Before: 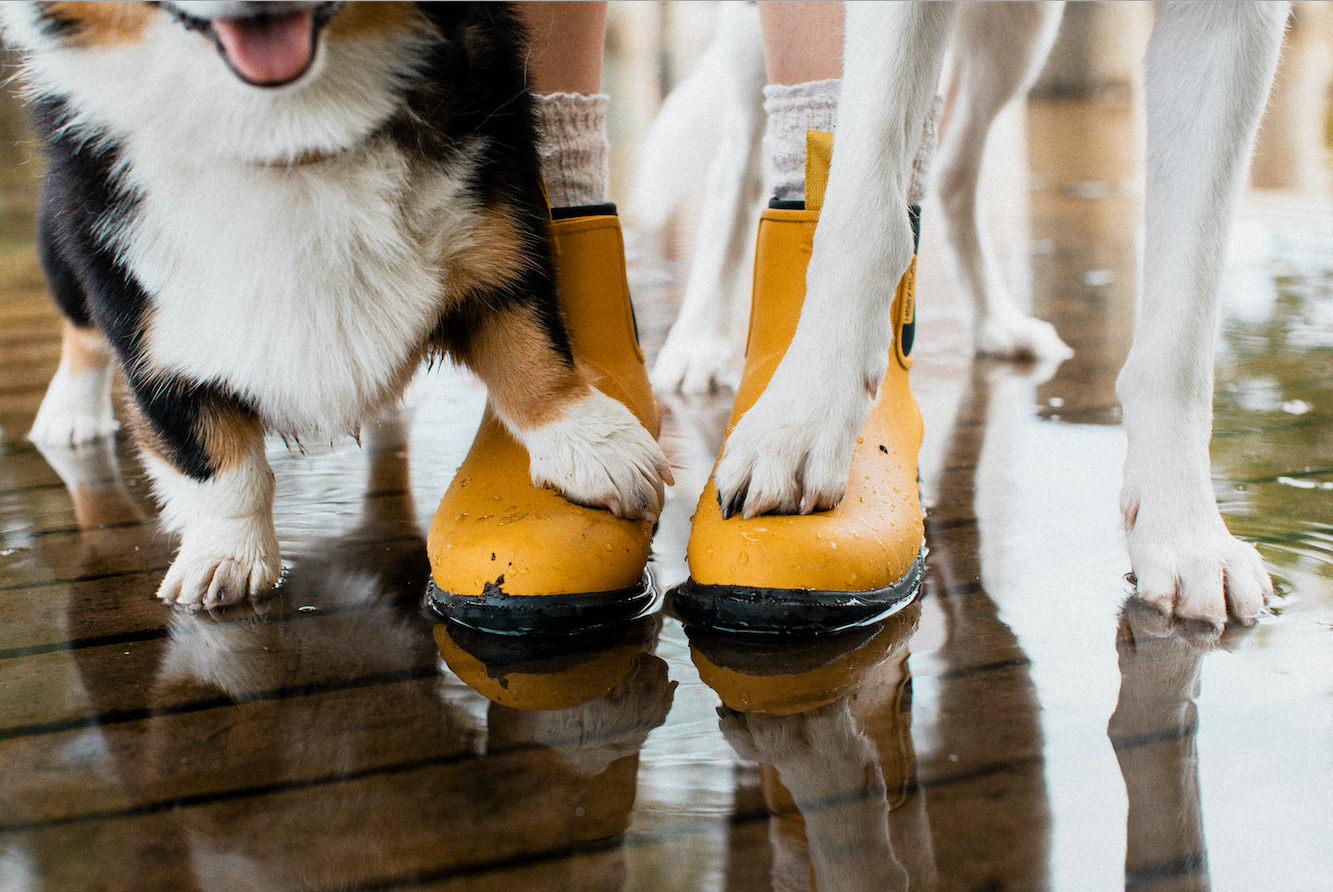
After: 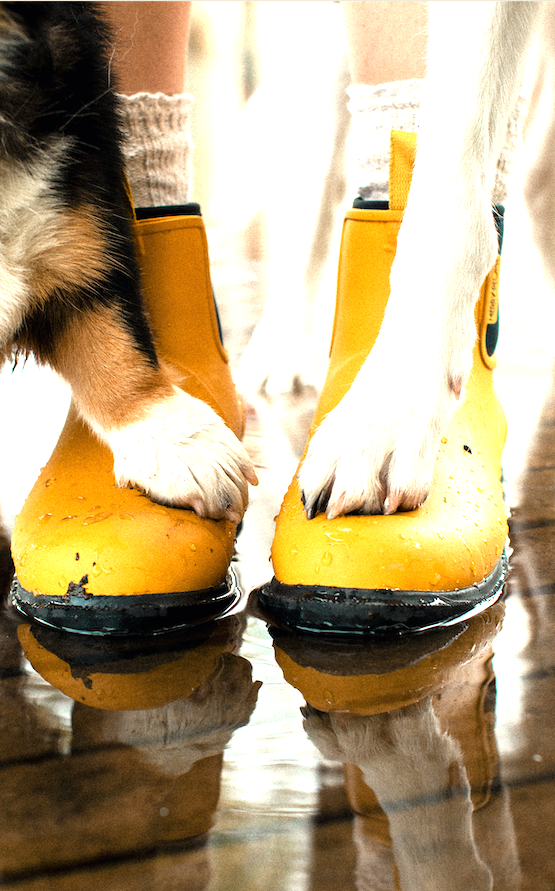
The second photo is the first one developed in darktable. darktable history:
crop: left 31.229%, right 27.105%
white balance: red 1.029, blue 0.92
exposure: black level correction 0, exposure 1.1 EV, compensate exposure bias true, compensate highlight preservation false
